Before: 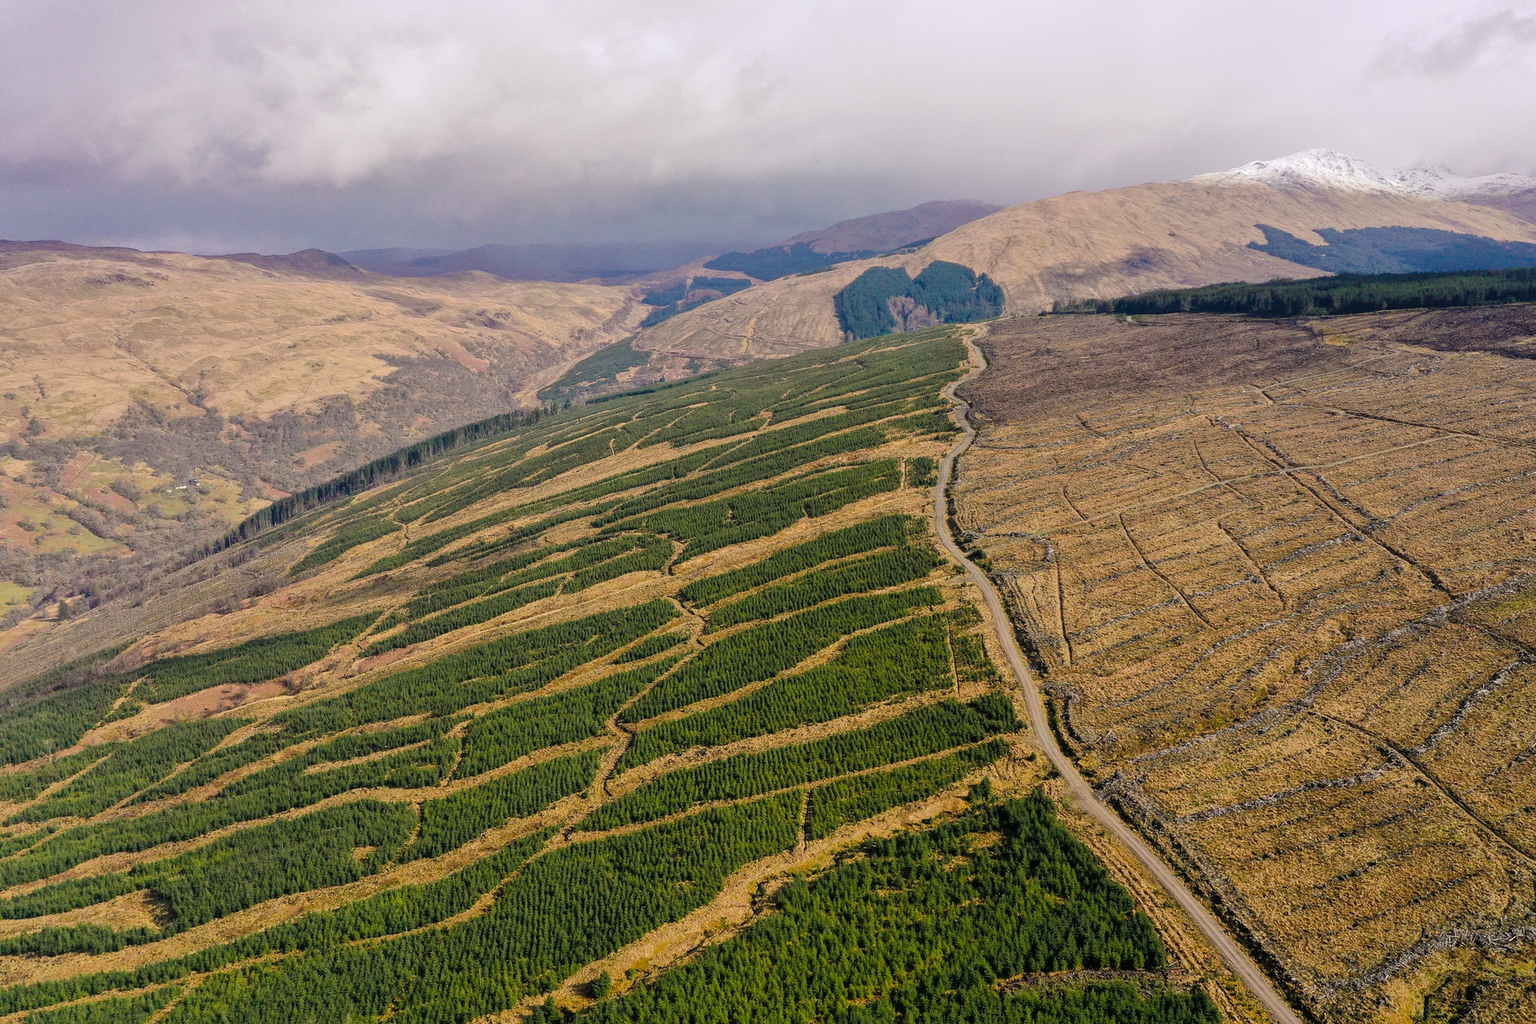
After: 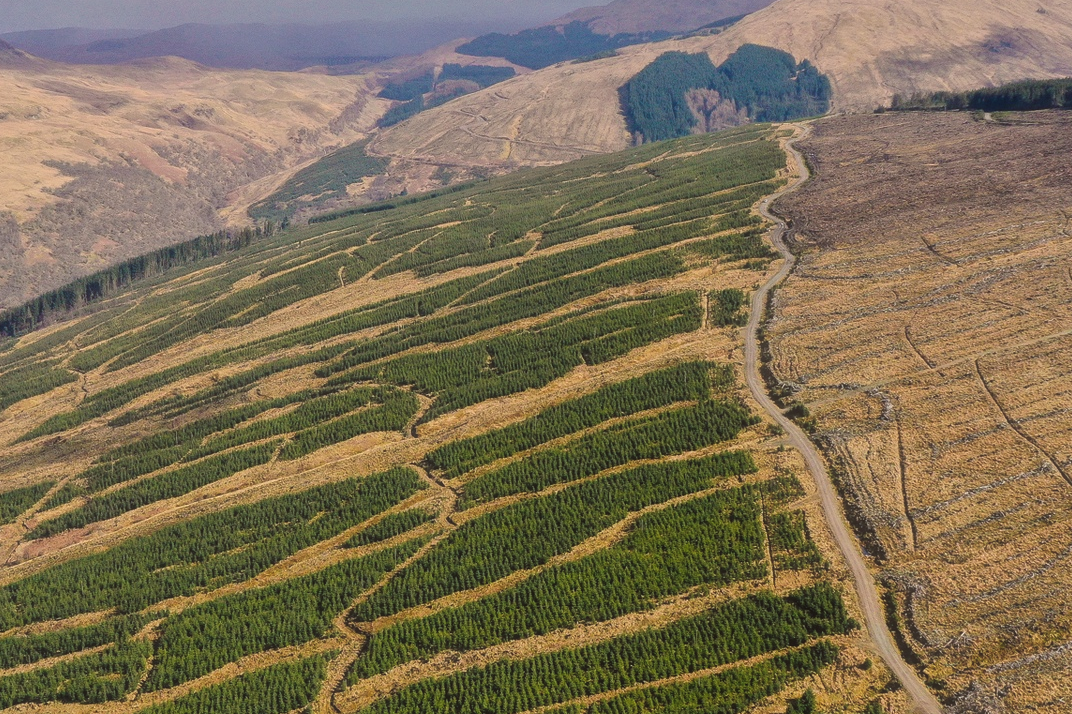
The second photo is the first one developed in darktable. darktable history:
haze removal: strength -0.09, distance 0.358, compatibility mode true, adaptive false
crop and rotate: left 22.13%, top 22.054%, right 22.026%, bottom 22.102%
